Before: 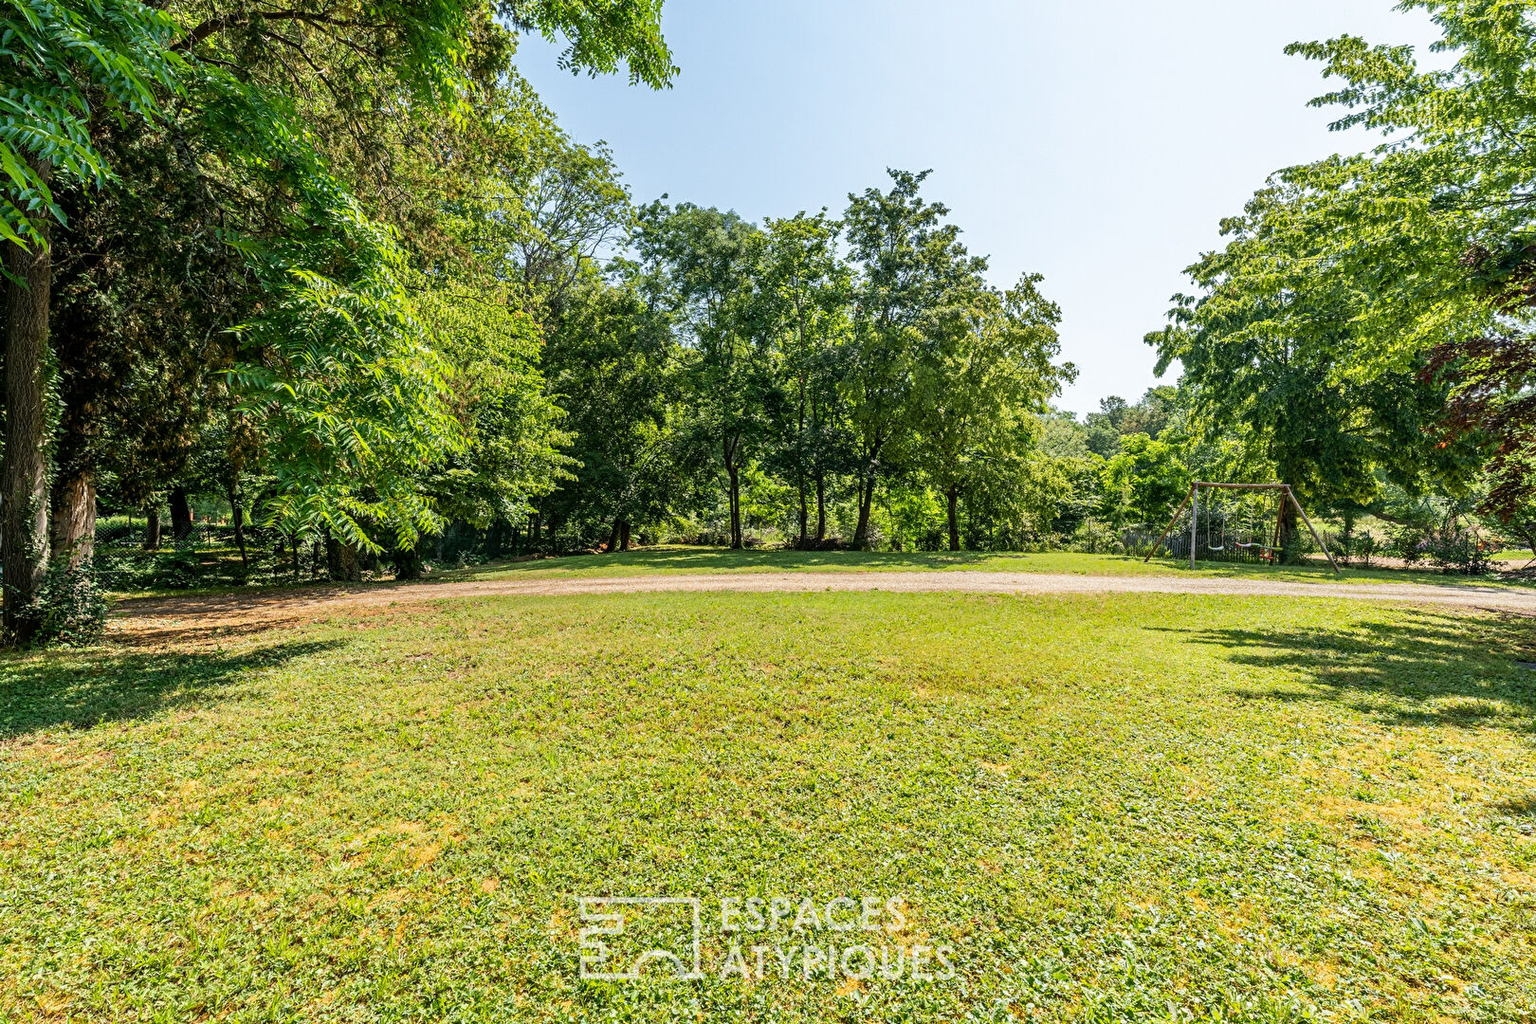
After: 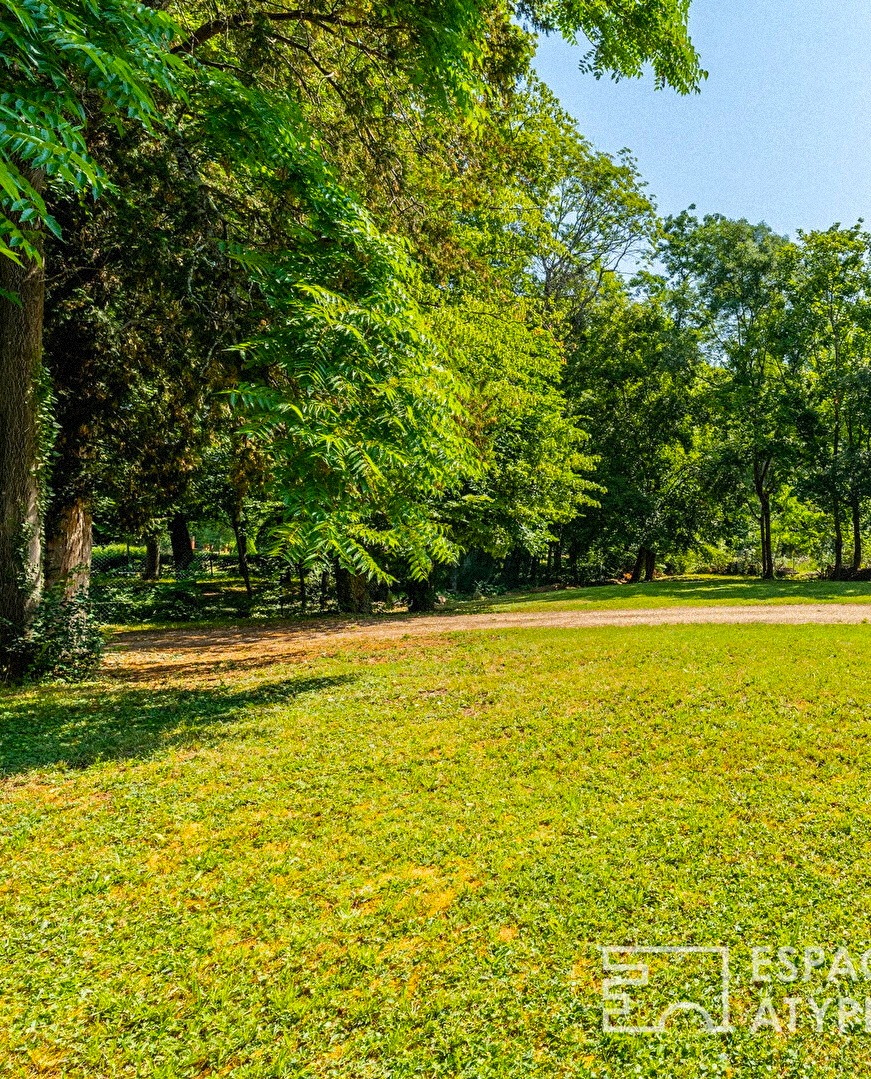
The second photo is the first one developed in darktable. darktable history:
crop: left 0.587%, right 45.588%, bottom 0.086%
color balance rgb: perceptual saturation grading › global saturation 25%, global vibrance 20%
grain: mid-tones bias 0%
